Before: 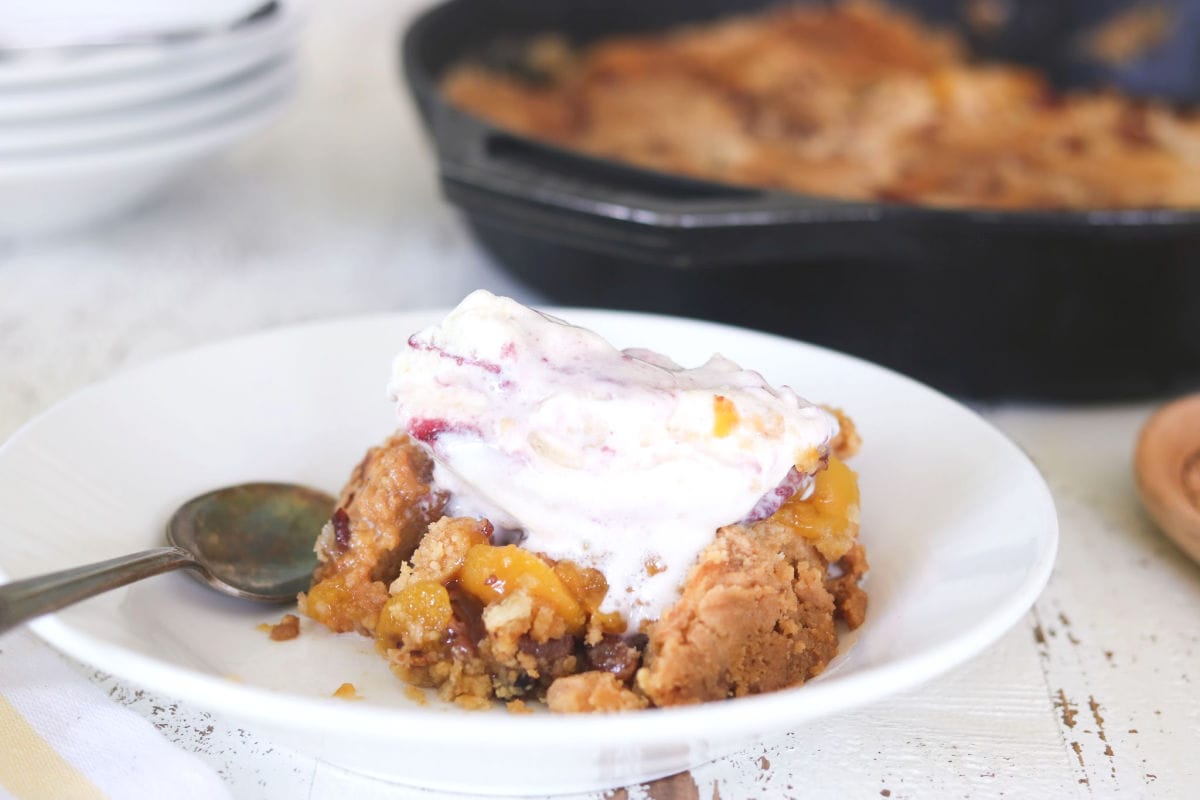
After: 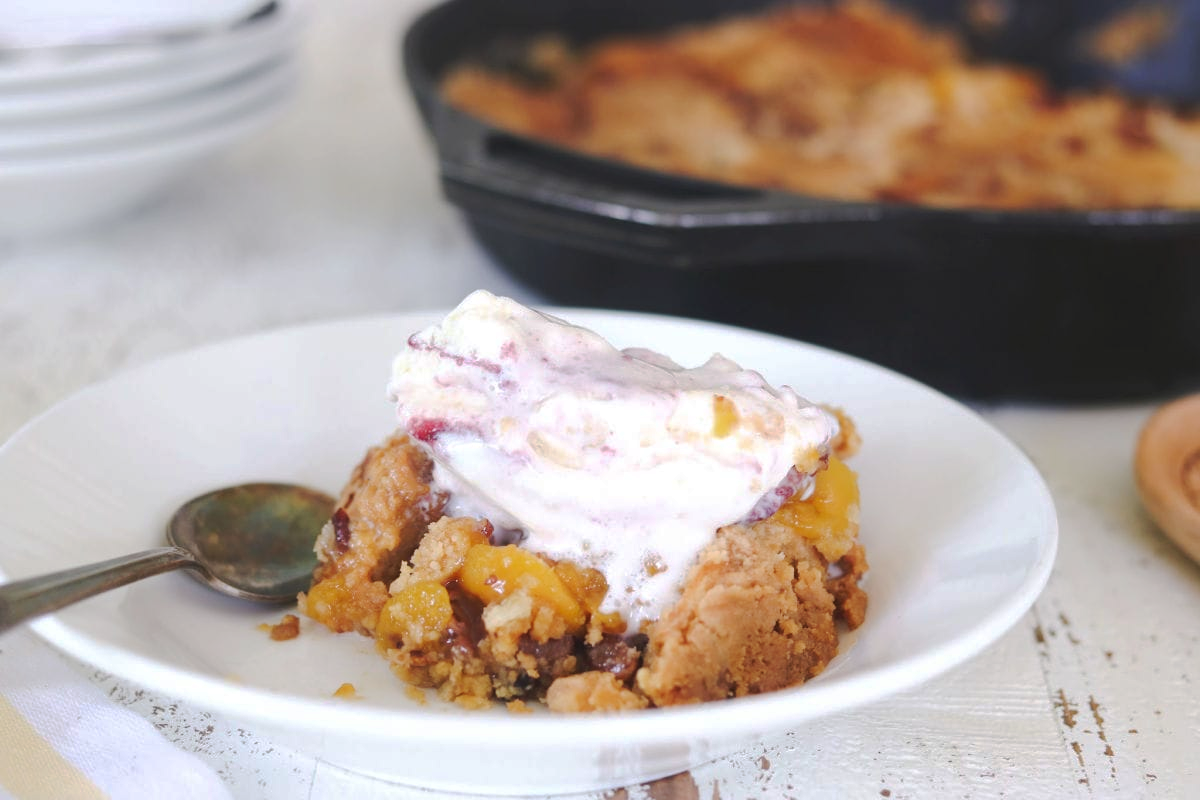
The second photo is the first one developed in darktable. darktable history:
tone curve: curves: ch0 [(0, 0) (0.003, 0.01) (0.011, 0.014) (0.025, 0.029) (0.044, 0.051) (0.069, 0.072) (0.1, 0.097) (0.136, 0.123) (0.177, 0.16) (0.224, 0.2) (0.277, 0.248) (0.335, 0.305) (0.399, 0.37) (0.468, 0.454) (0.543, 0.534) (0.623, 0.609) (0.709, 0.681) (0.801, 0.752) (0.898, 0.841) (1, 1)], preserve colors none
